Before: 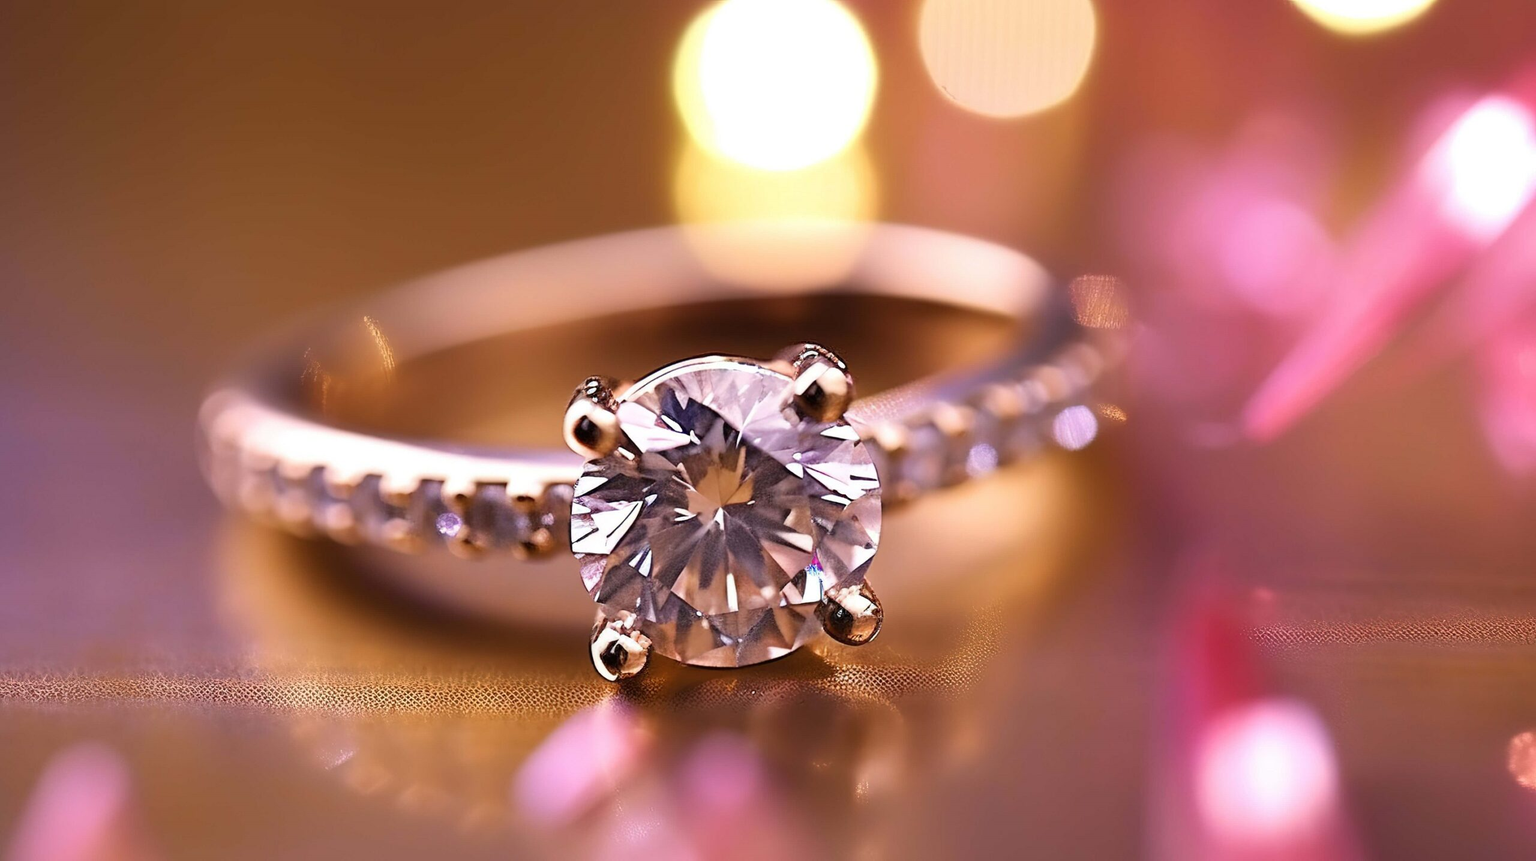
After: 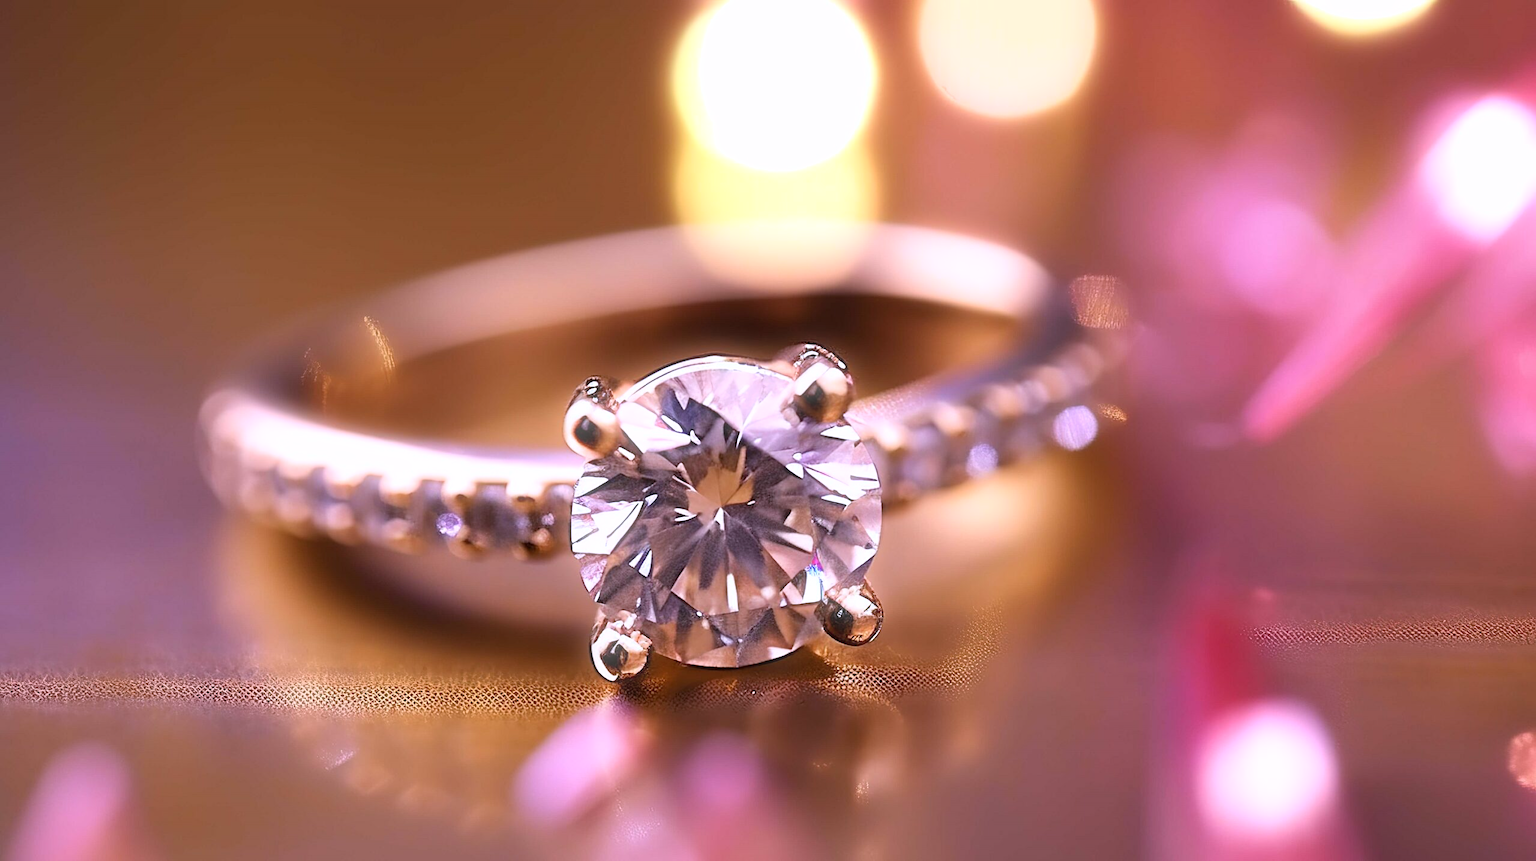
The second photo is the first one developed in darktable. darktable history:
white balance: red 1.004, blue 1.096
sharpen: amount 0.2
bloom: size 5%, threshold 95%, strength 15%
